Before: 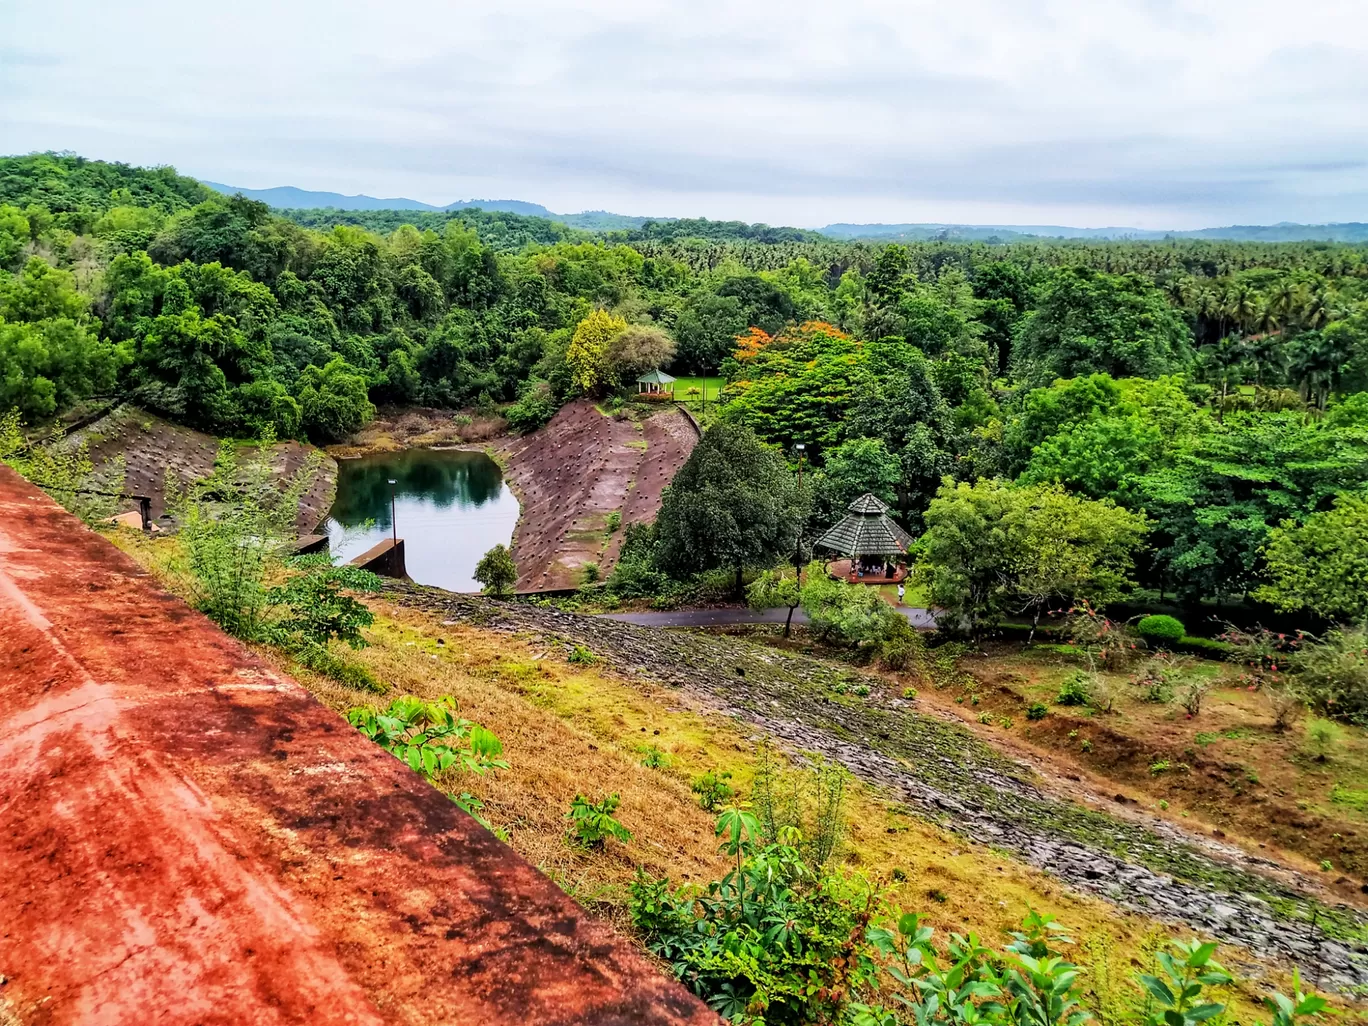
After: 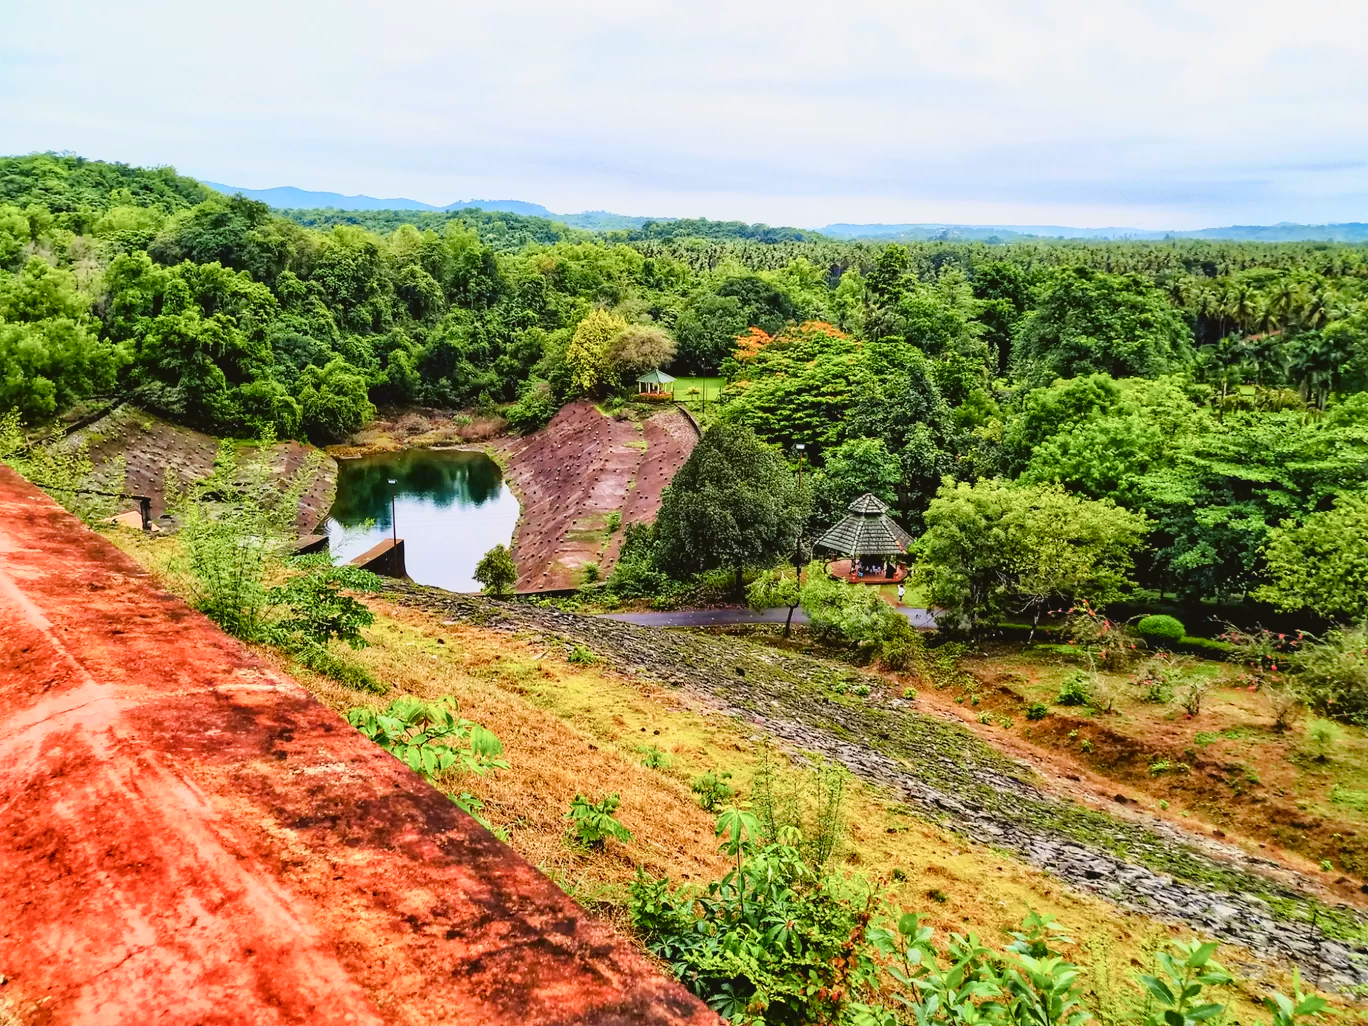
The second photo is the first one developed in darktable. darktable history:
color balance rgb: global offset › luminance 0.702%, linear chroma grading › shadows 9.493%, linear chroma grading › highlights 9.992%, linear chroma grading › global chroma 15.49%, linear chroma grading › mid-tones 14.683%, perceptual saturation grading › global saturation -10.816%, perceptual saturation grading › highlights -27.501%, perceptual saturation grading › shadows 21.21%, global vibrance 20%
tone curve: curves: ch0 [(0, 0.021) (0.049, 0.044) (0.152, 0.14) (0.328, 0.377) (0.473, 0.543) (0.641, 0.705) (0.85, 0.894) (1, 0.969)]; ch1 [(0, 0) (0.302, 0.331) (0.433, 0.432) (0.472, 0.47) (0.502, 0.503) (0.527, 0.521) (0.564, 0.58) (0.614, 0.626) (0.677, 0.701) (0.859, 0.885) (1, 1)]; ch2 [(0, 0) (0.33, 0.301) (0.447, 0.44) (0.487, 0.496) (0.502, 0.516) (0.535, 0.563) (0.565, 0.593) (0.608, 0.638) (1, 1)], color space Lab, independent channels, preserve colors none
